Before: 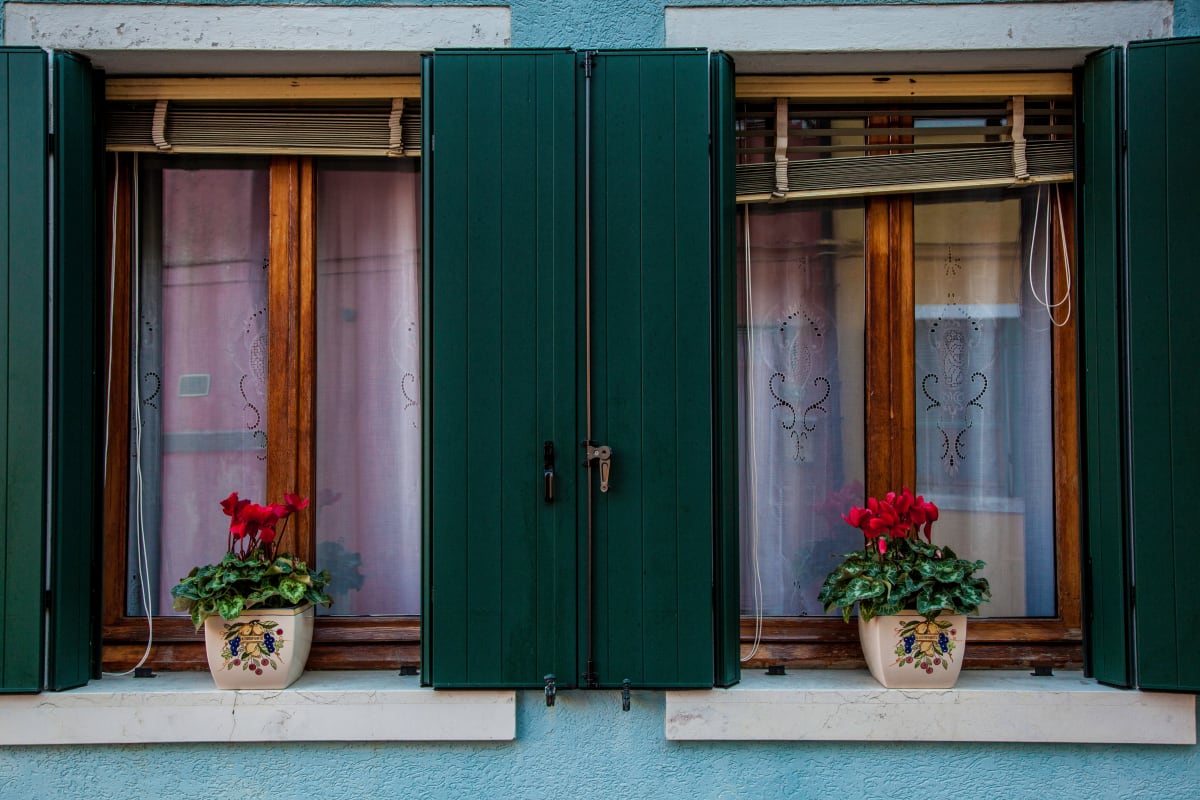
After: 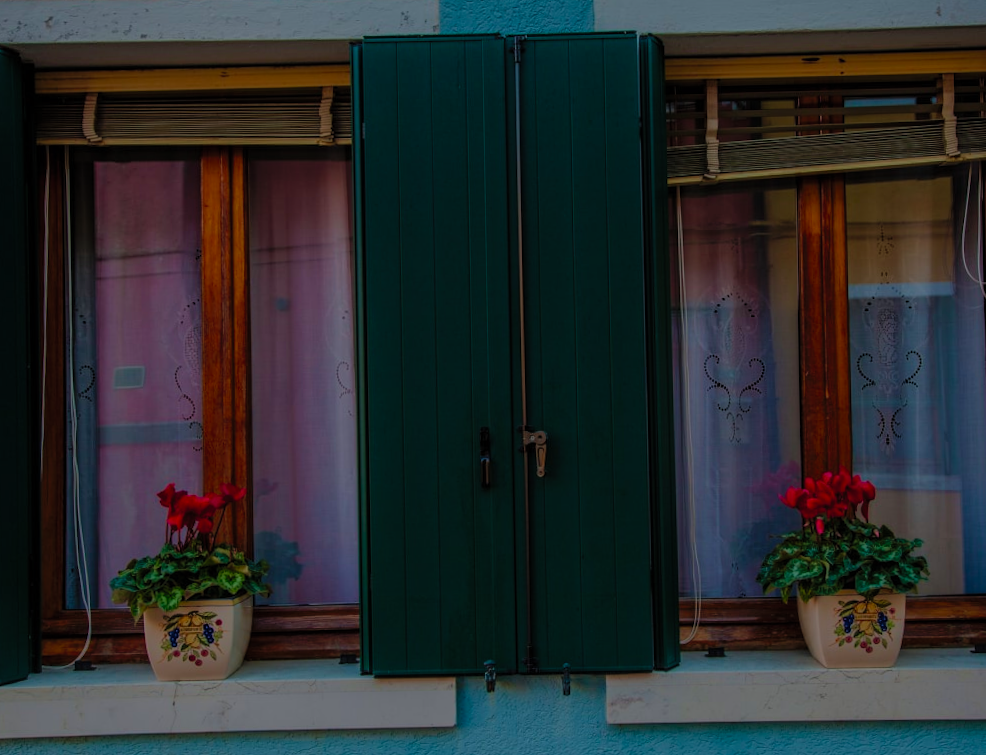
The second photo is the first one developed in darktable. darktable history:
color correction: saturation 1.8
contrast brightness saturation: brightness 0.15
exposure: exposure -2.446 EV, compensate highlight preservation false
velvia: on, module defaults
crop and rotate: angle 1°, left 4.281%, top 0.642%, right 11.383%, bottom 2.486%
